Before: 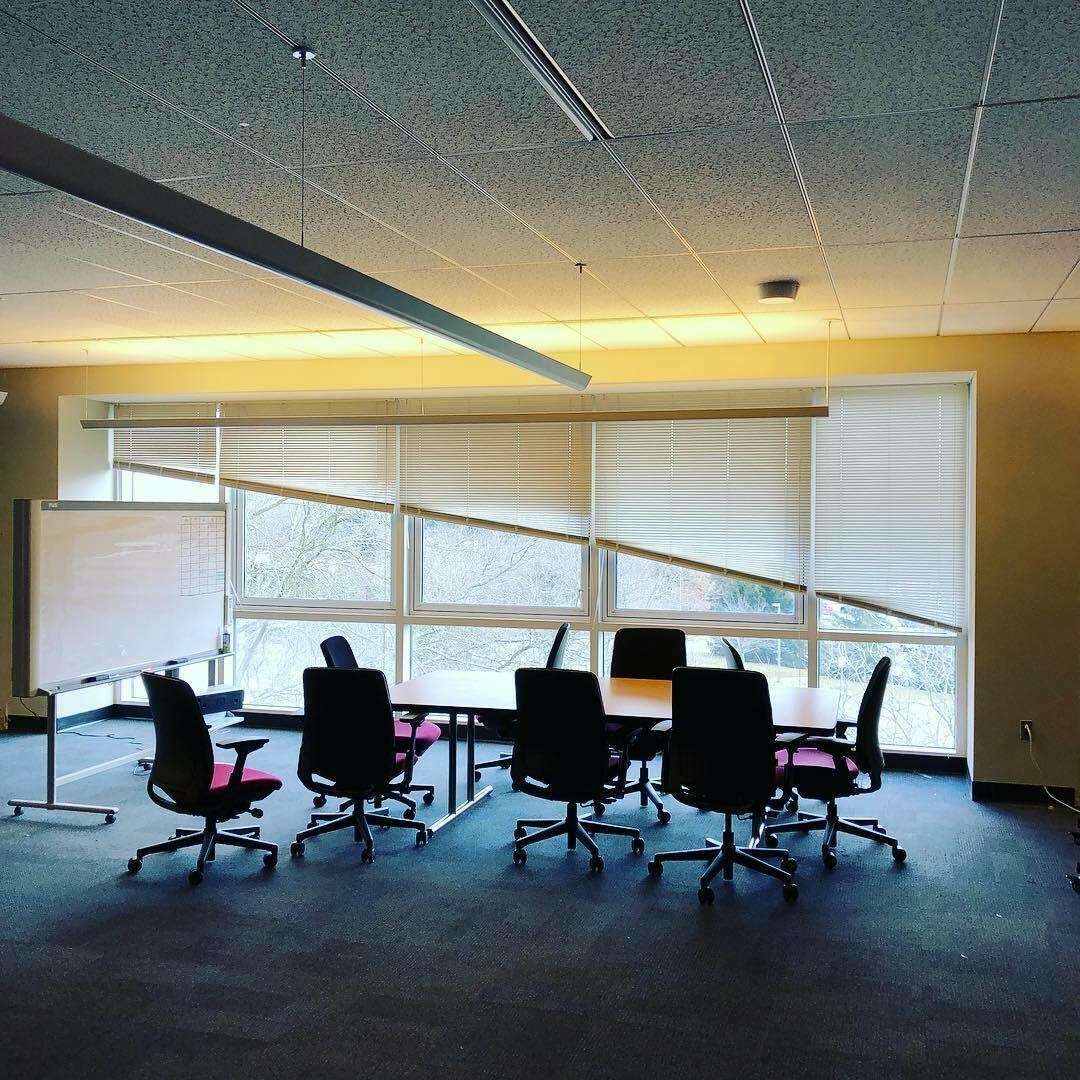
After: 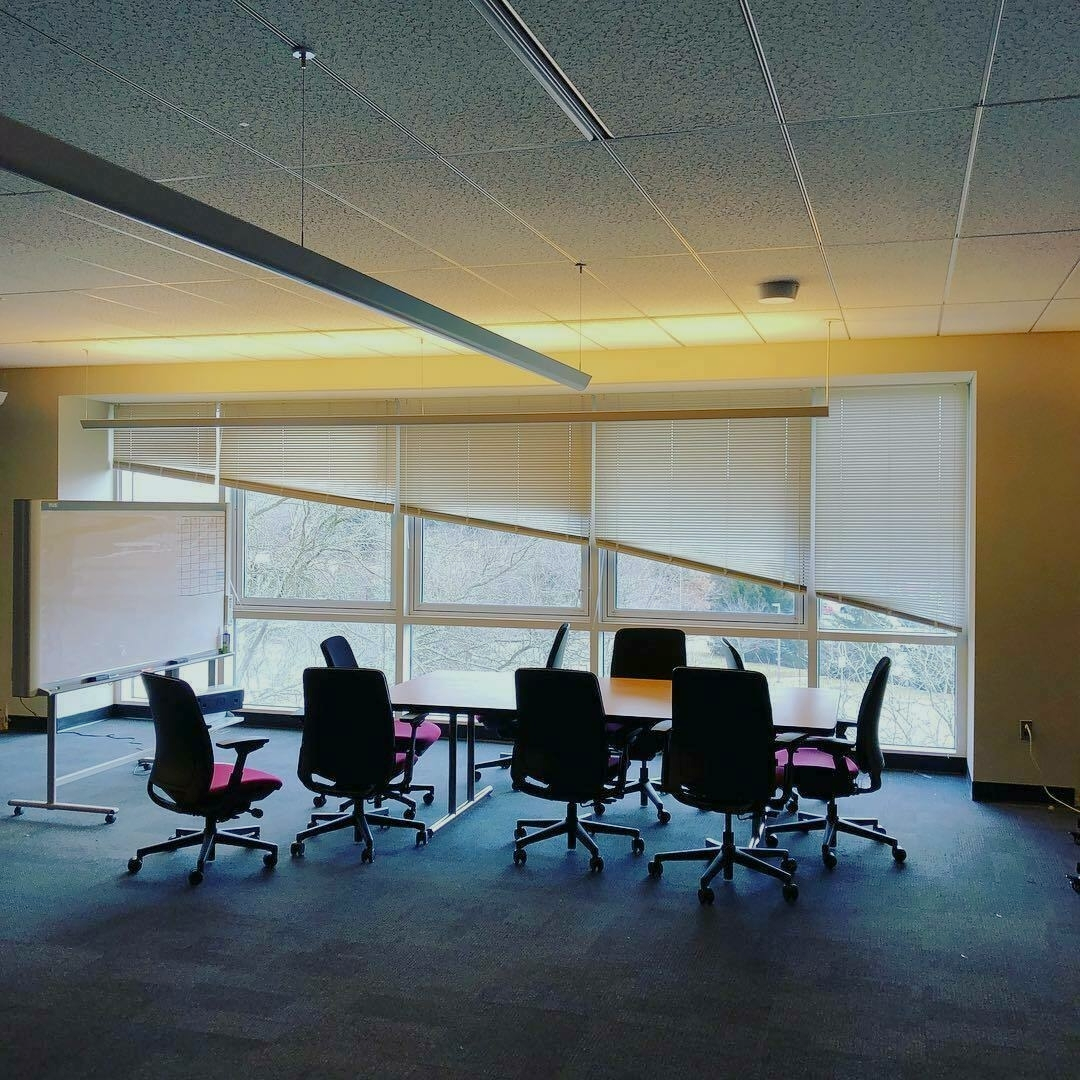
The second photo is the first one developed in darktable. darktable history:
tone equalizer: -8 EV 0.266 EV, -7 EV 0.428 EV, -6 EV 0.394 EV, -5 EV 0.274 EV, -3 EV -0.278 EV, -2 EV -0.438 EV, -1 EV -0.438 EV, +0 EV -0.243 EV, edges refinement/feathering 500, mask exposure compensation -1.57 EV, preserve details no
